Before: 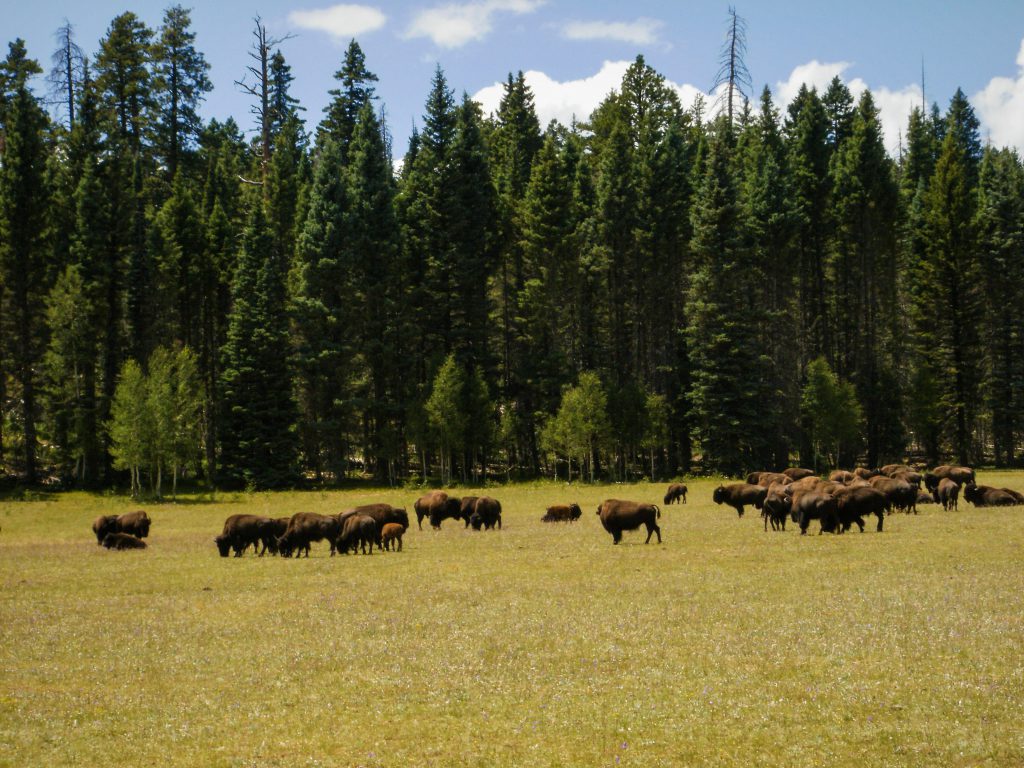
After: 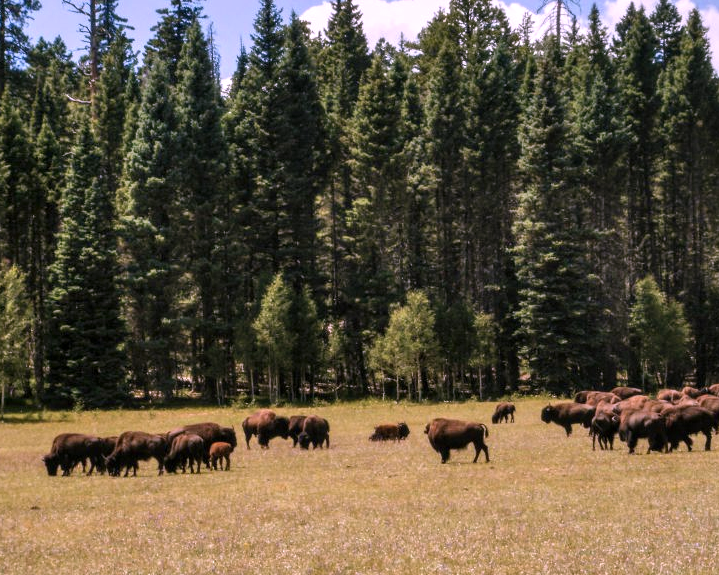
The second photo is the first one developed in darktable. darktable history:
shadows and highlights: soften with gaussian
crop and rotate: left 16.837%, top 10.636%, right 12.871%, bottom 14.404%
local contrast: on, module defaults
color correction: highlights a* 15.69, highlights b* -20.75
exposure: exposure 0.217 EV, compensate exposure bias true, compensate highlight preservation false
